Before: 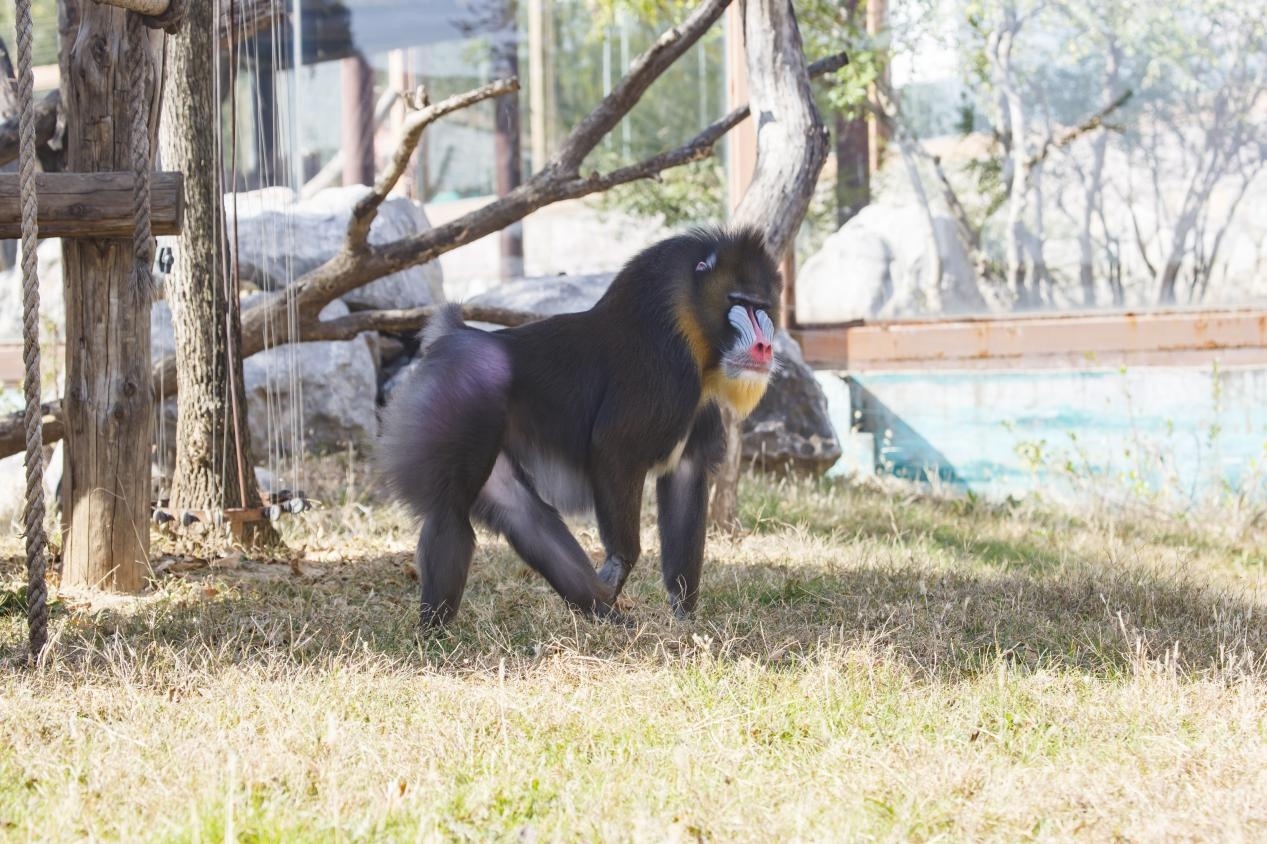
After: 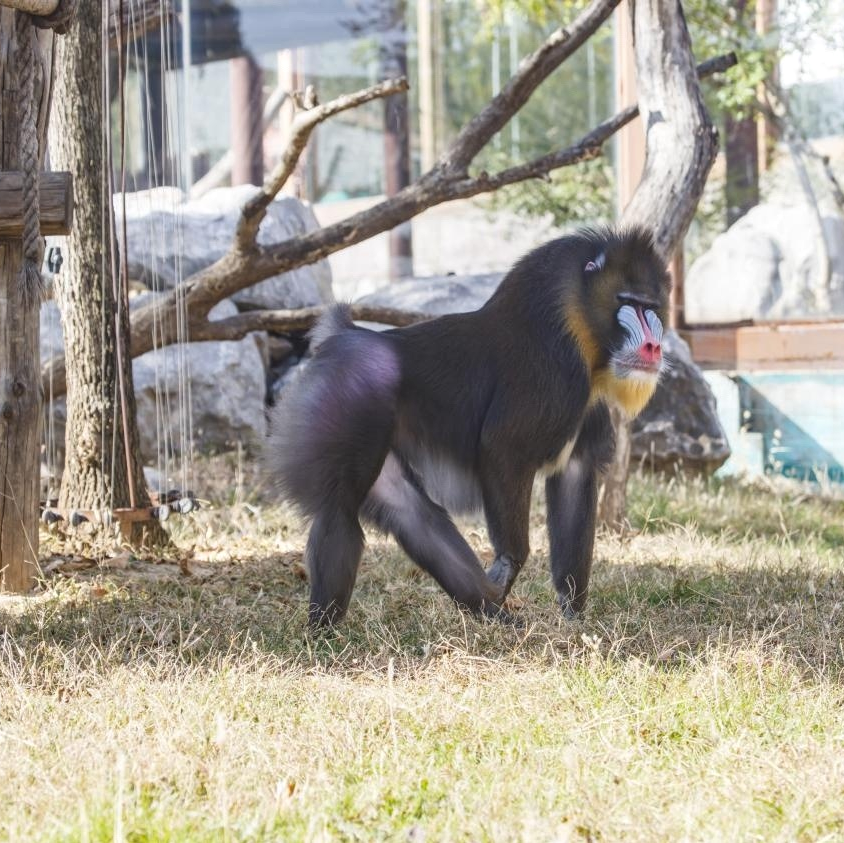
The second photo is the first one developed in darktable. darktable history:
local contrast: detail 117%
crop and rotate: left 8.786%, right 24.548%
